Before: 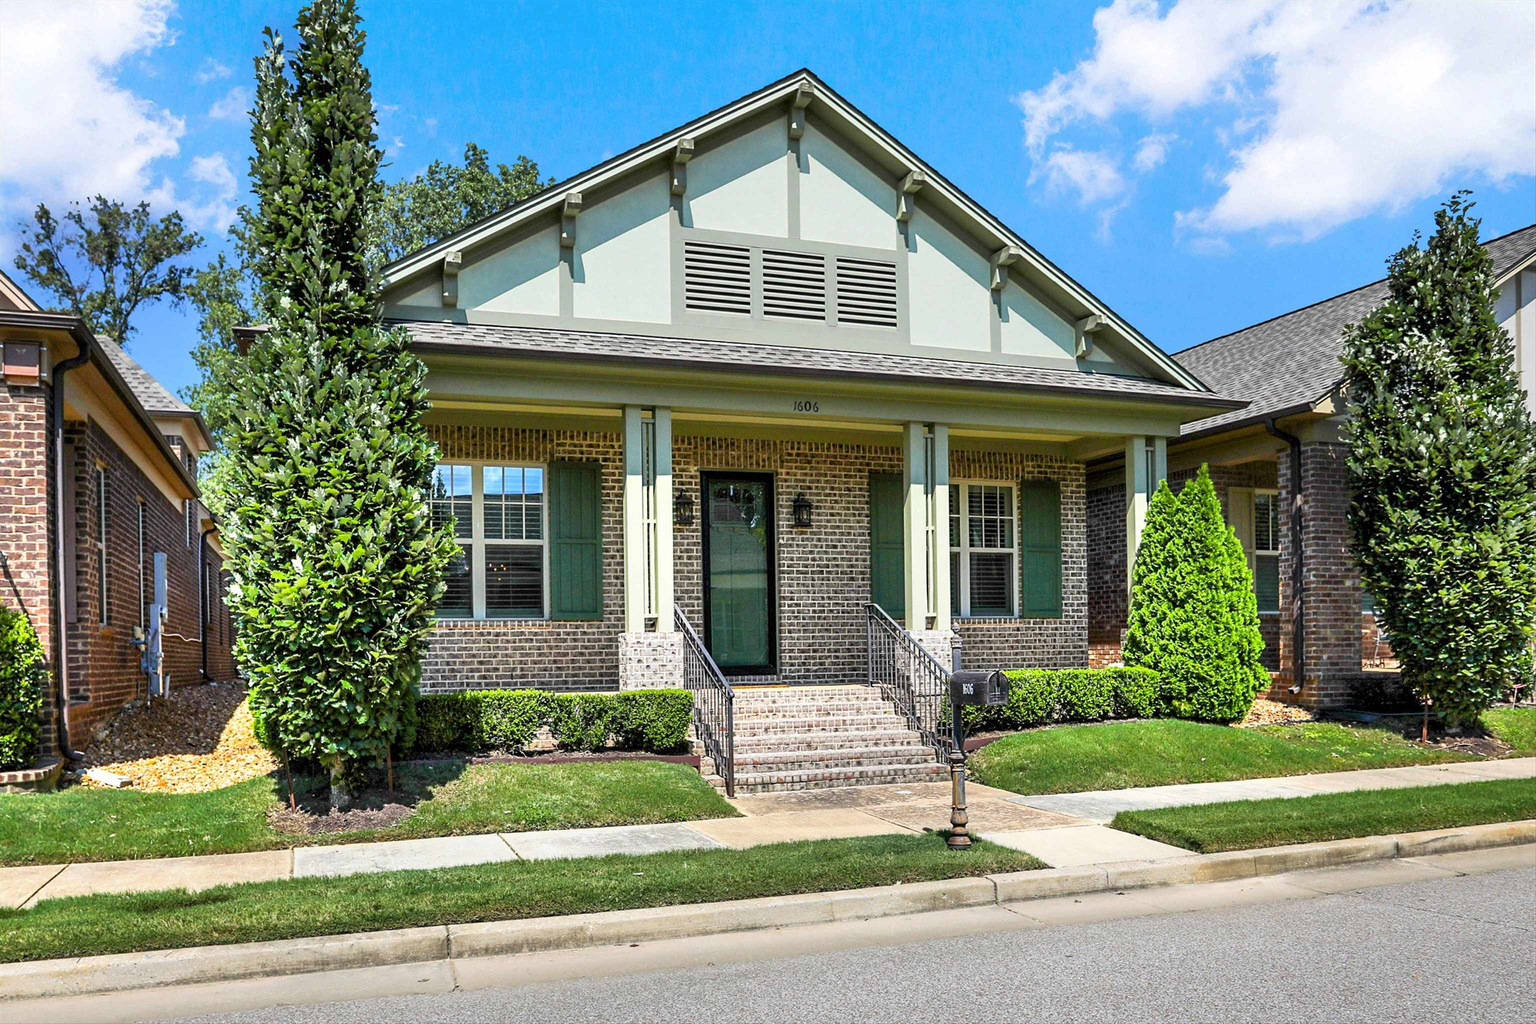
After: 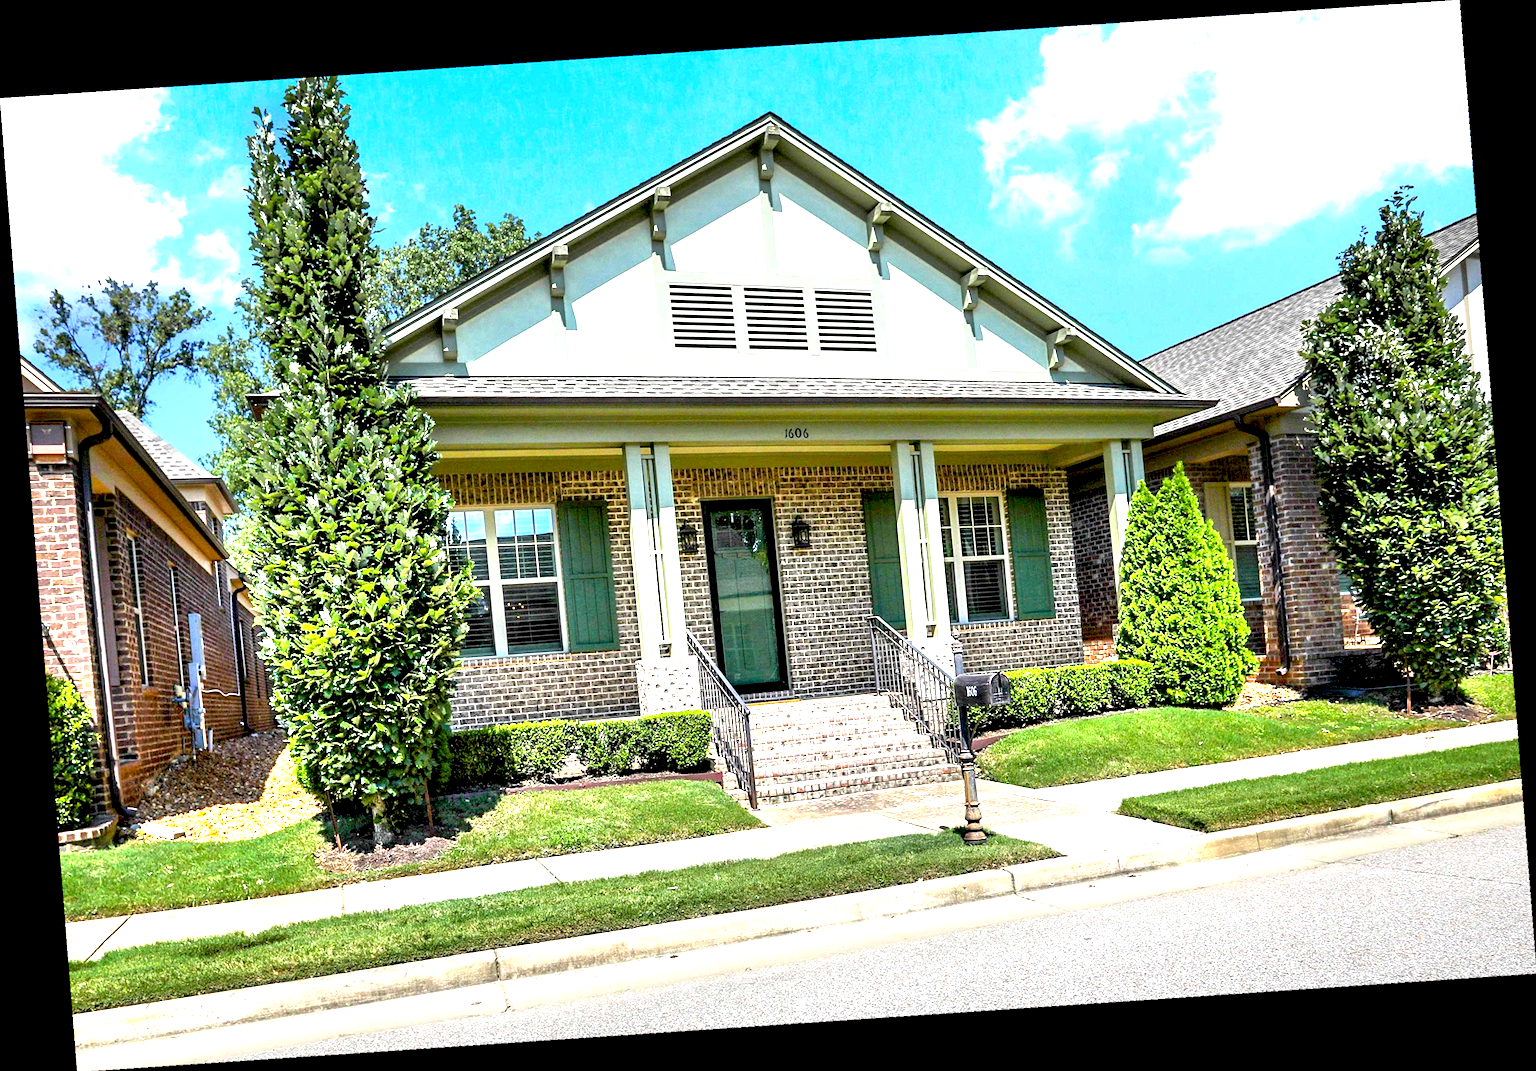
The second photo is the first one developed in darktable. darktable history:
exposure: black level correction 0.011, exposure 1.088 EV, compensate exposure bias true, compensate highlight preservation false
rotate and perspective: rotation -4.2°, shear 0.006, automatic cropping off
